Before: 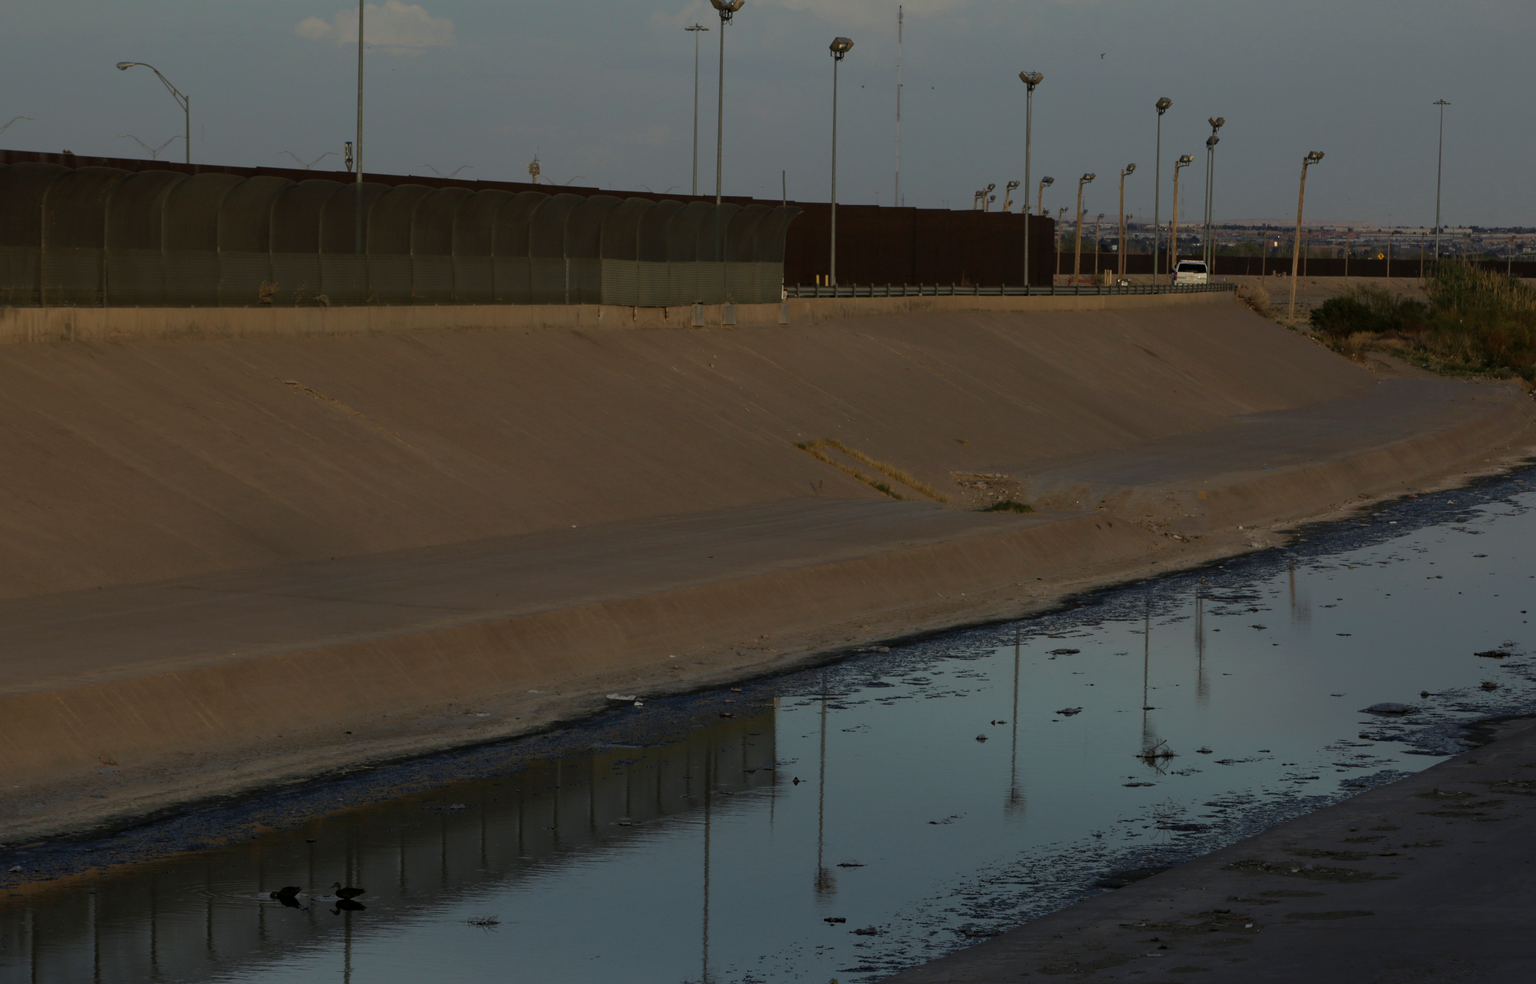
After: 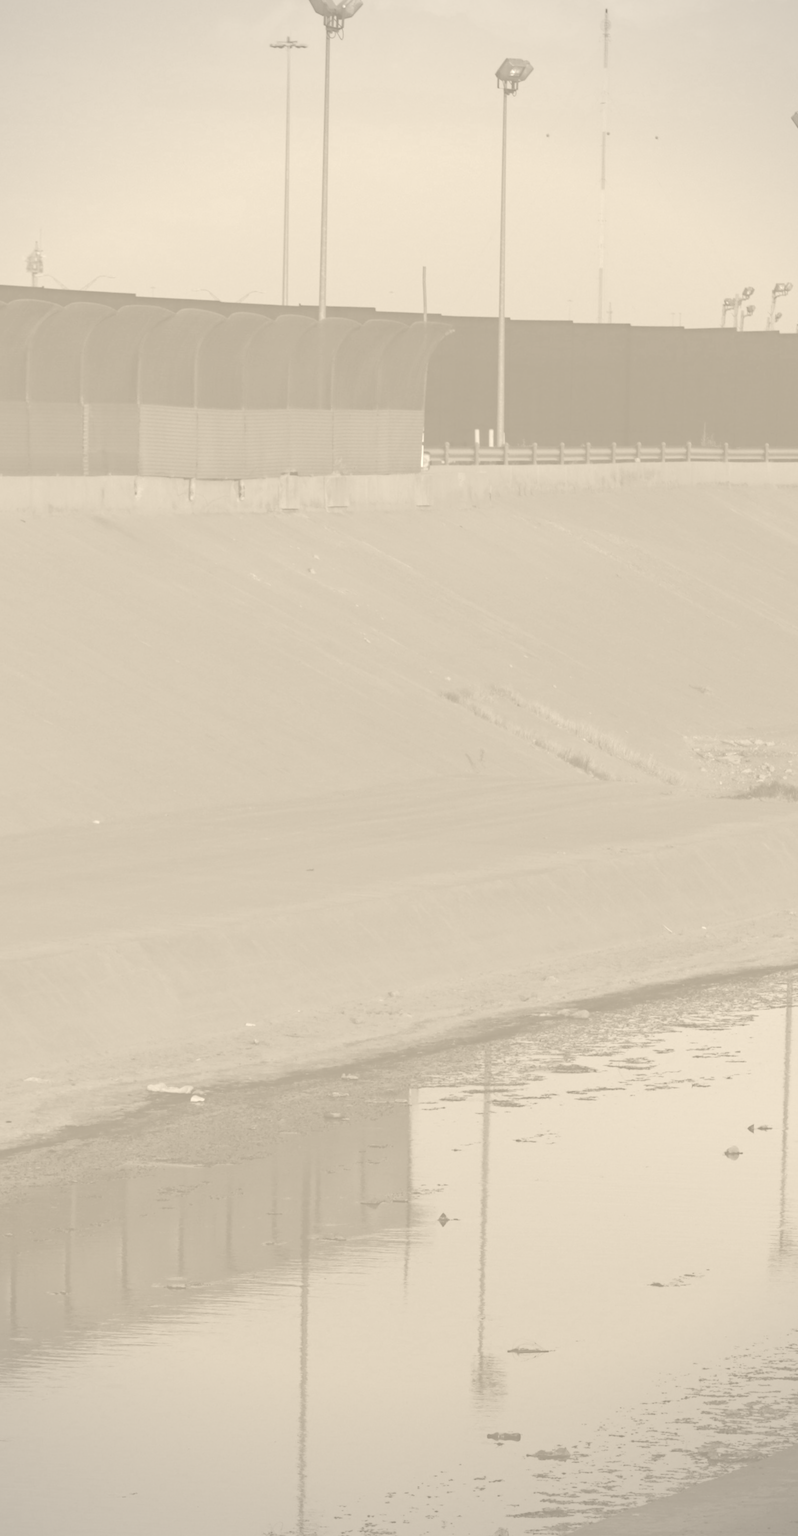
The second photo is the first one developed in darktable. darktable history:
vignetting: fall-off radius 60.92%
crop: left 33.36%, right 33.36%
haze removal: compatibility mode true, adaptive false
colorize: hue 36°, saturation 71%, lightness 80.79%
